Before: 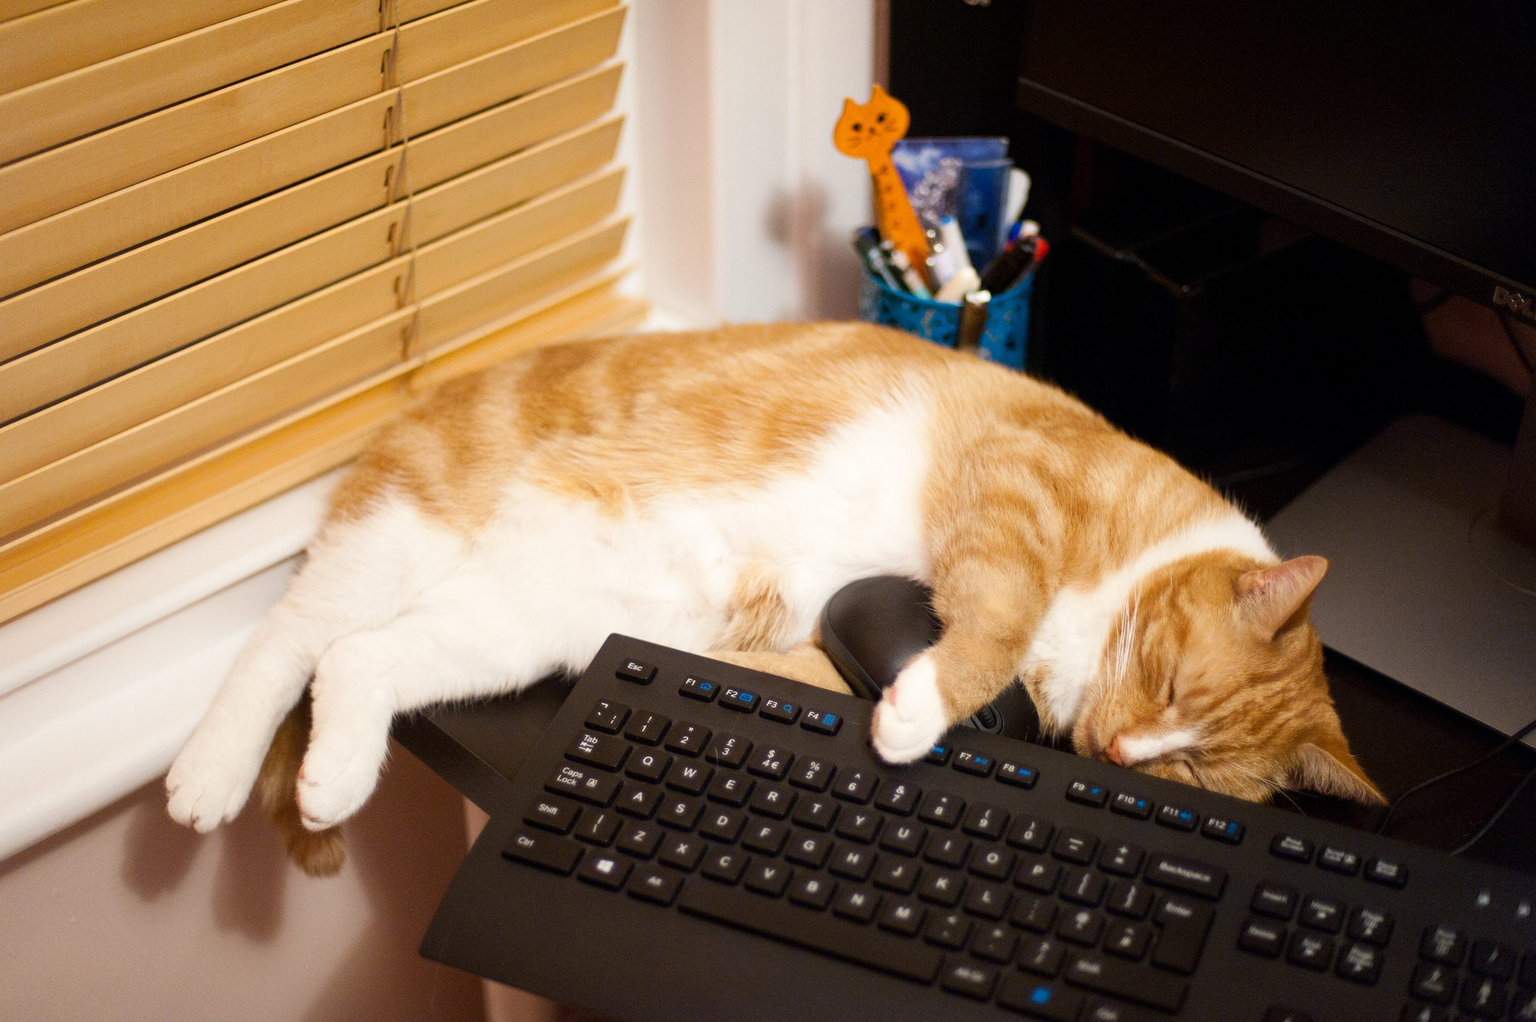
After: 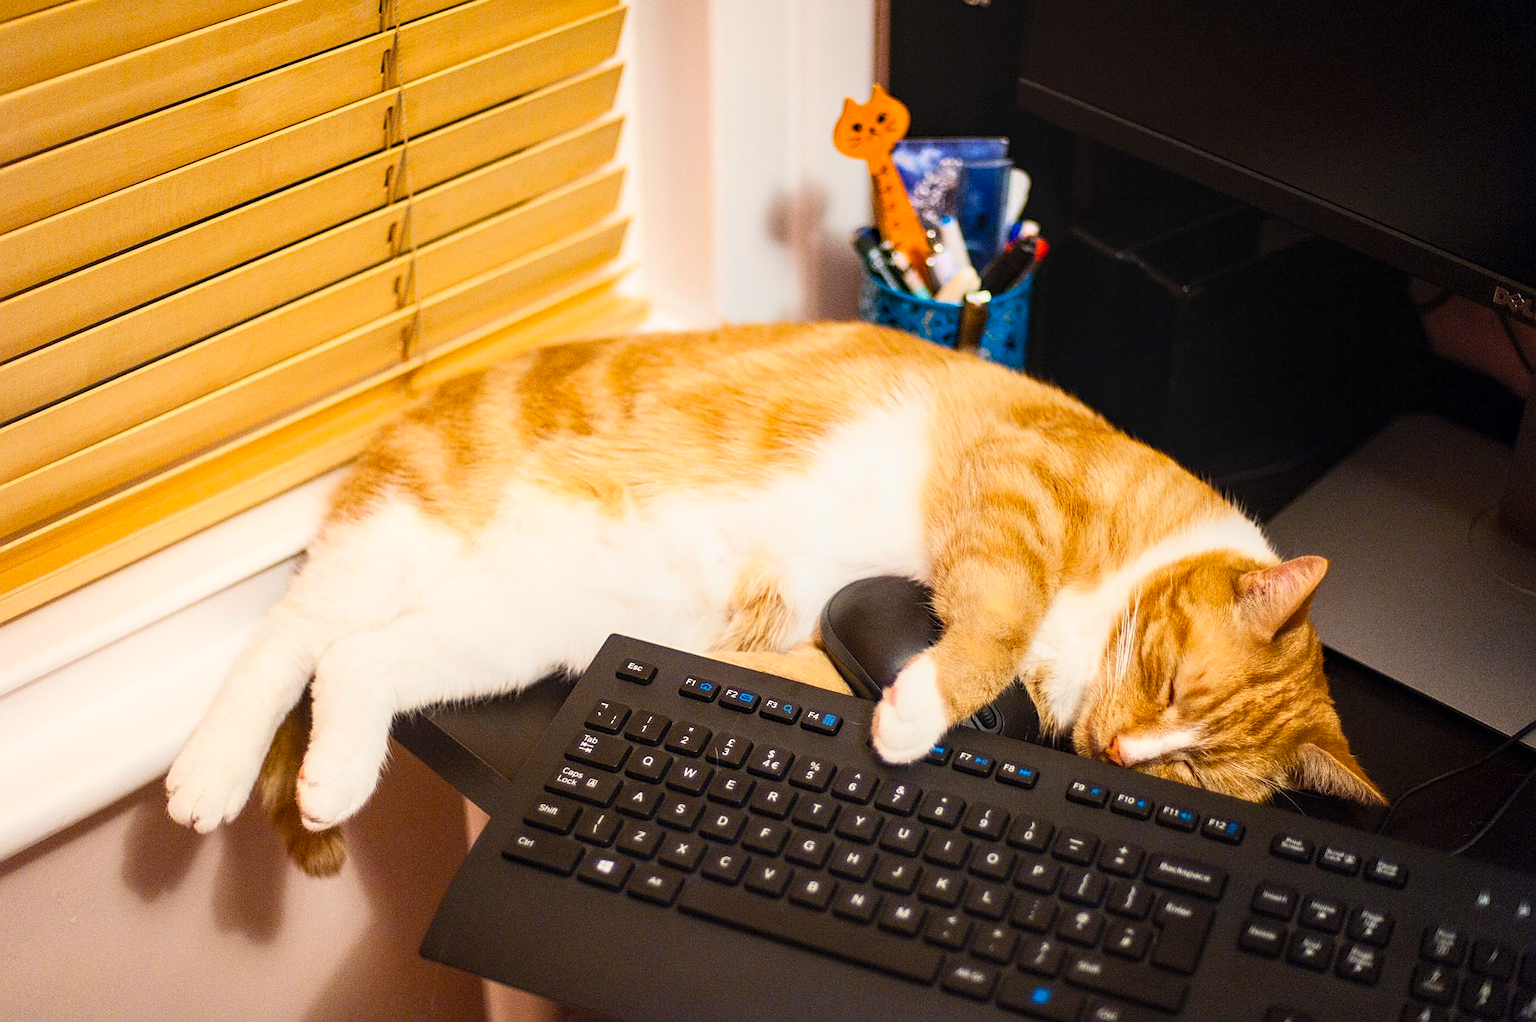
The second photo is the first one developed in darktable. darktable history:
local contrast: on, module defaults
sharpen: on, module defaults
contrast brightness saturation: contrast 0.195, brightness 0.161, saturation 0.228
color balance rgb: shadows lift › luminance -20.28%, perceptual saturation grading › global saturation 14.703%
